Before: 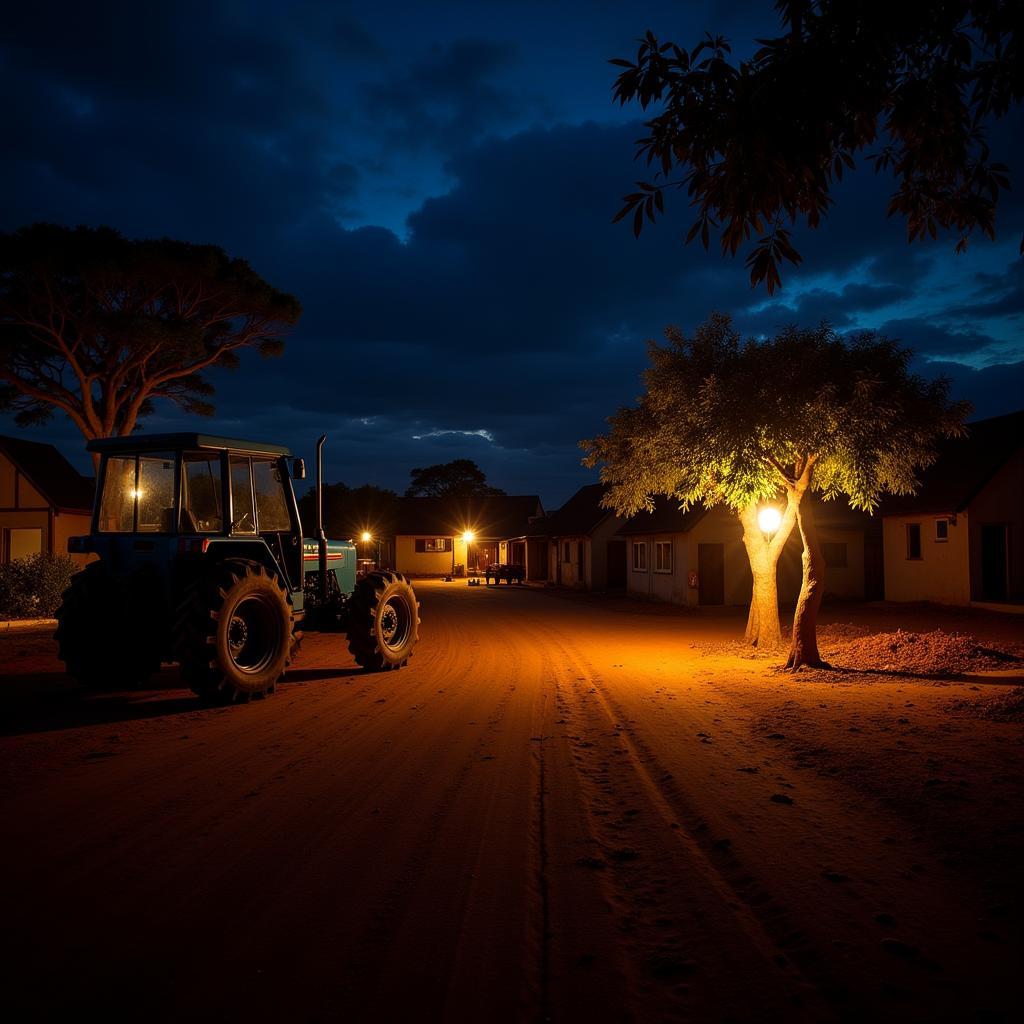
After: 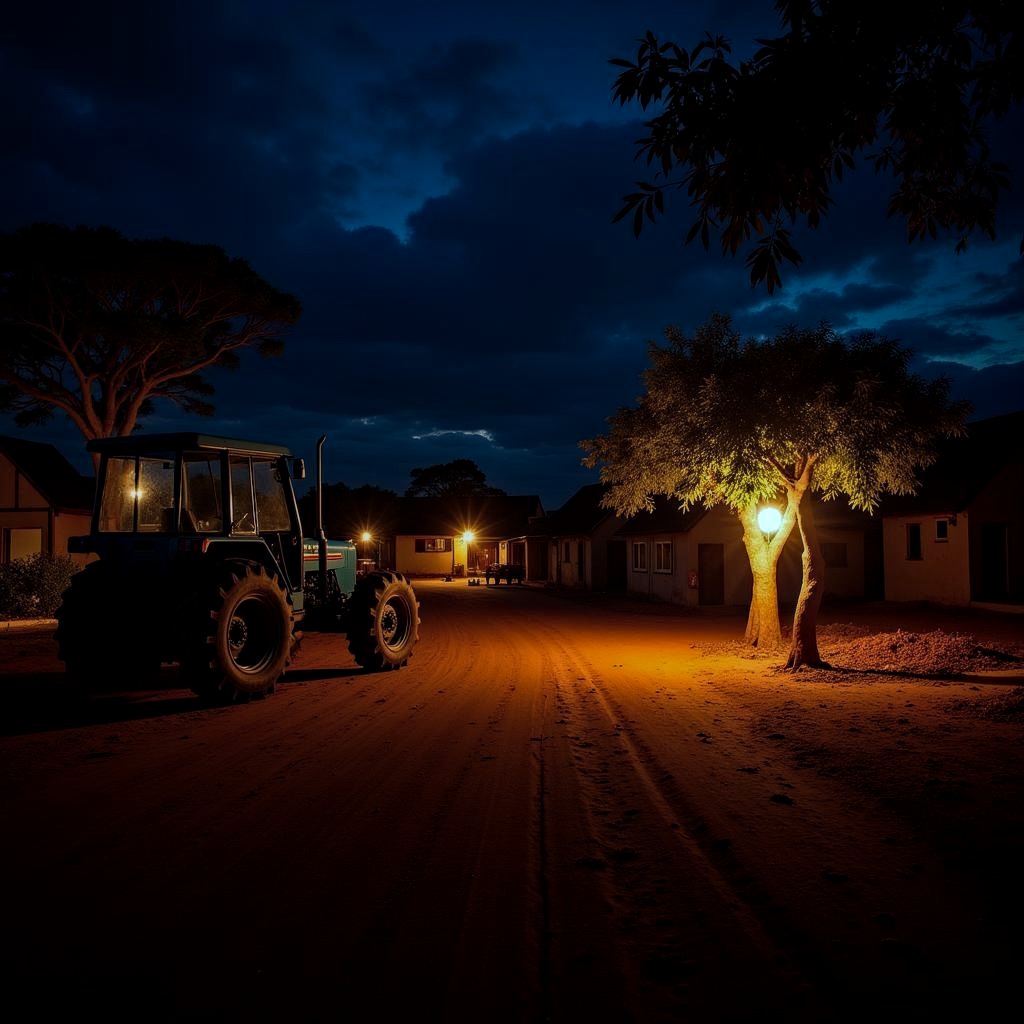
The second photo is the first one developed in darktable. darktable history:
haze removal: strength 0.522, distance 0.921, compatibility mode true, adaptive false
local contrast: on, module defaults
exposure: black level correction 0, exposure -0.743 EV, compensate highlight preservation false
